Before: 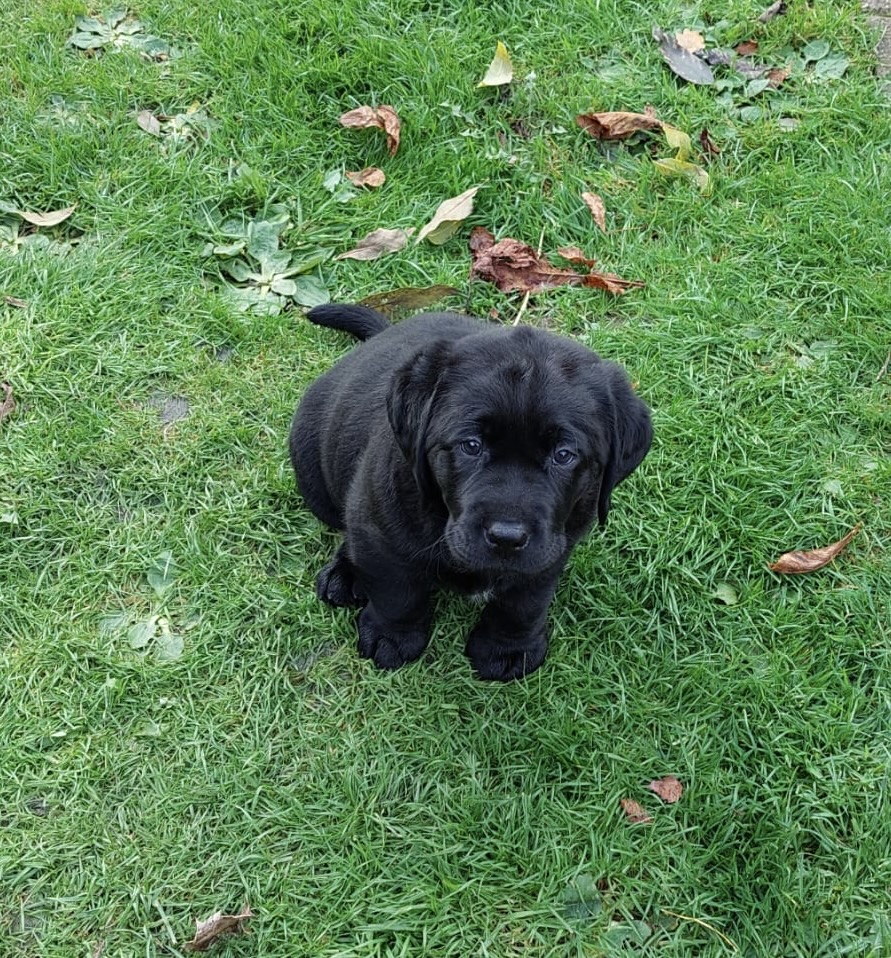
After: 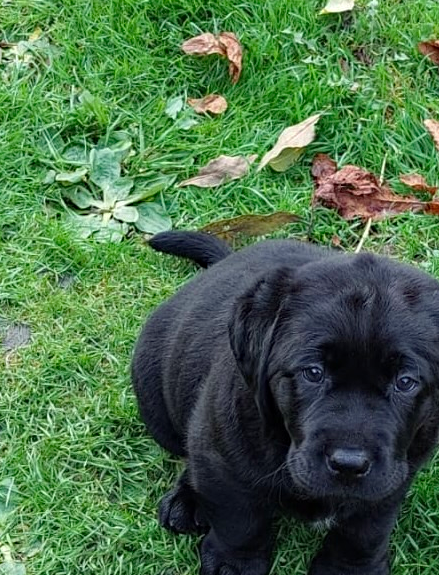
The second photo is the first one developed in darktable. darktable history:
crop: left 17.835%, top 7.675%, right 32.881%, bottom 32.213%
haze removal: compatibility mode true, adaptive false
